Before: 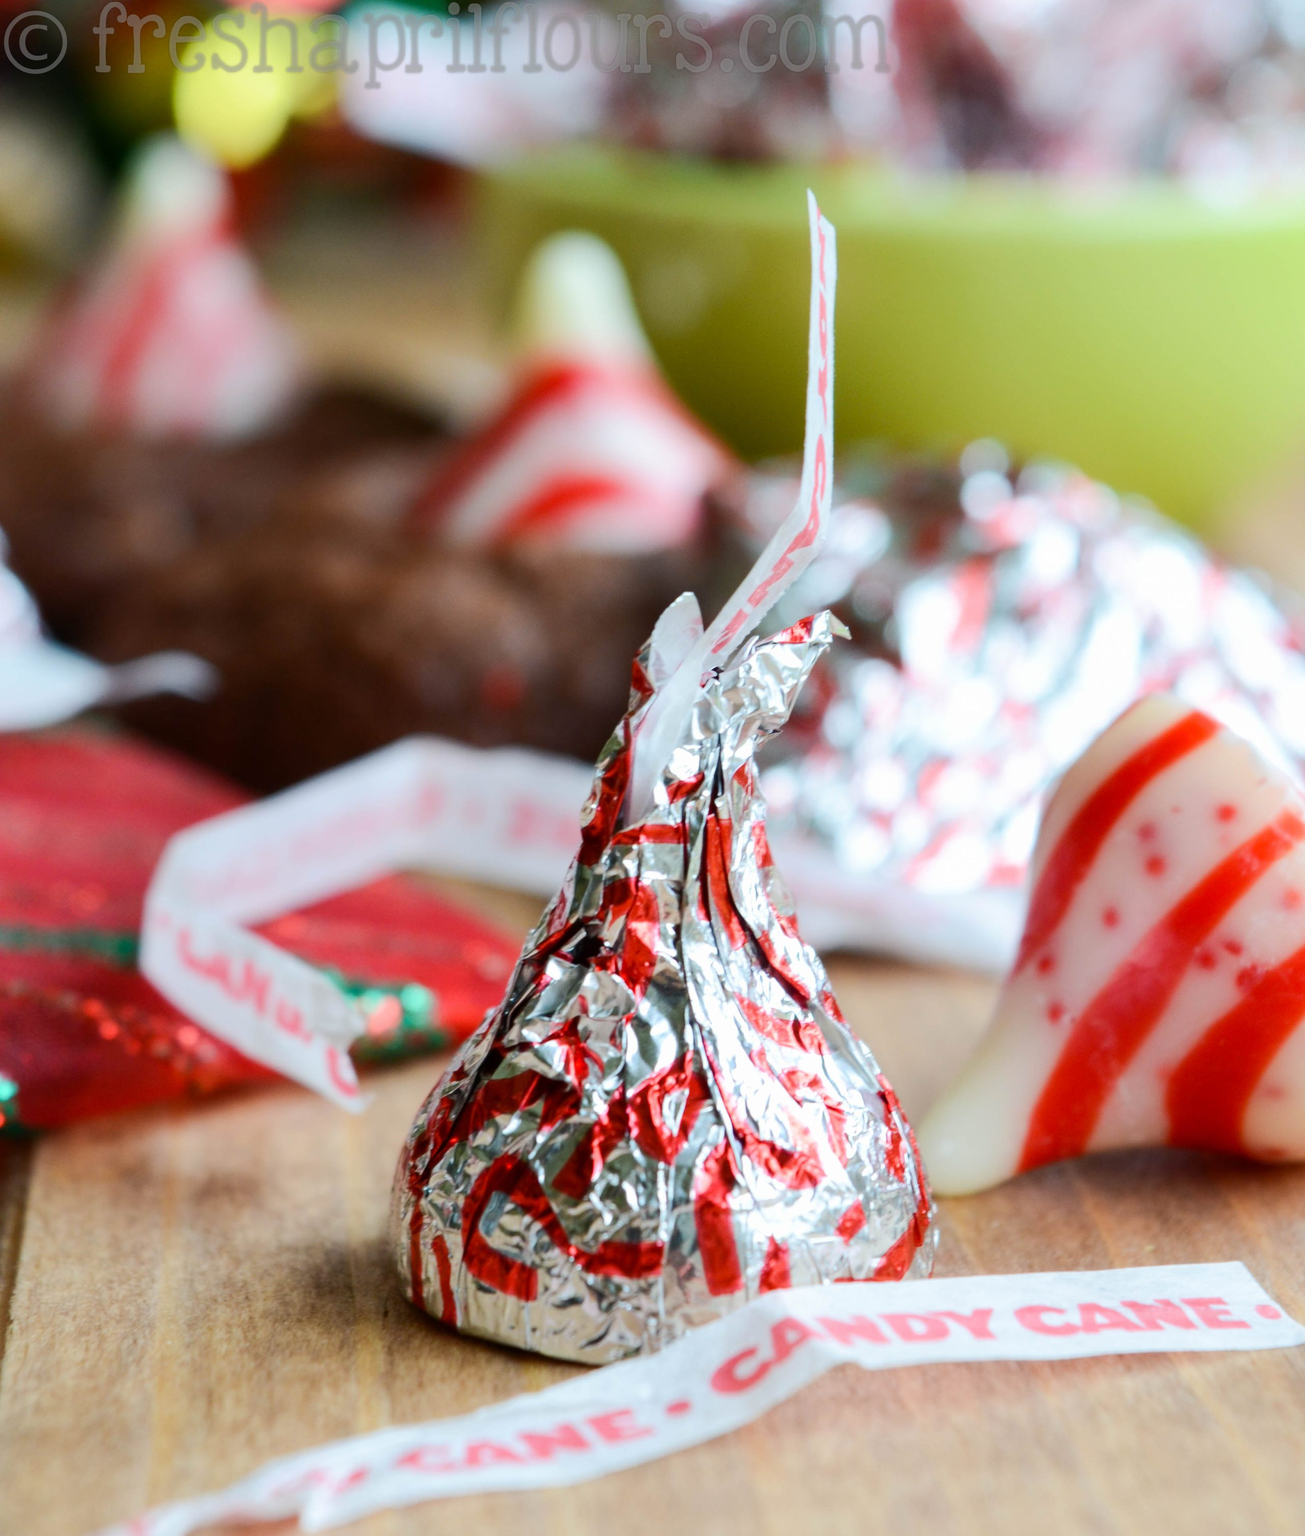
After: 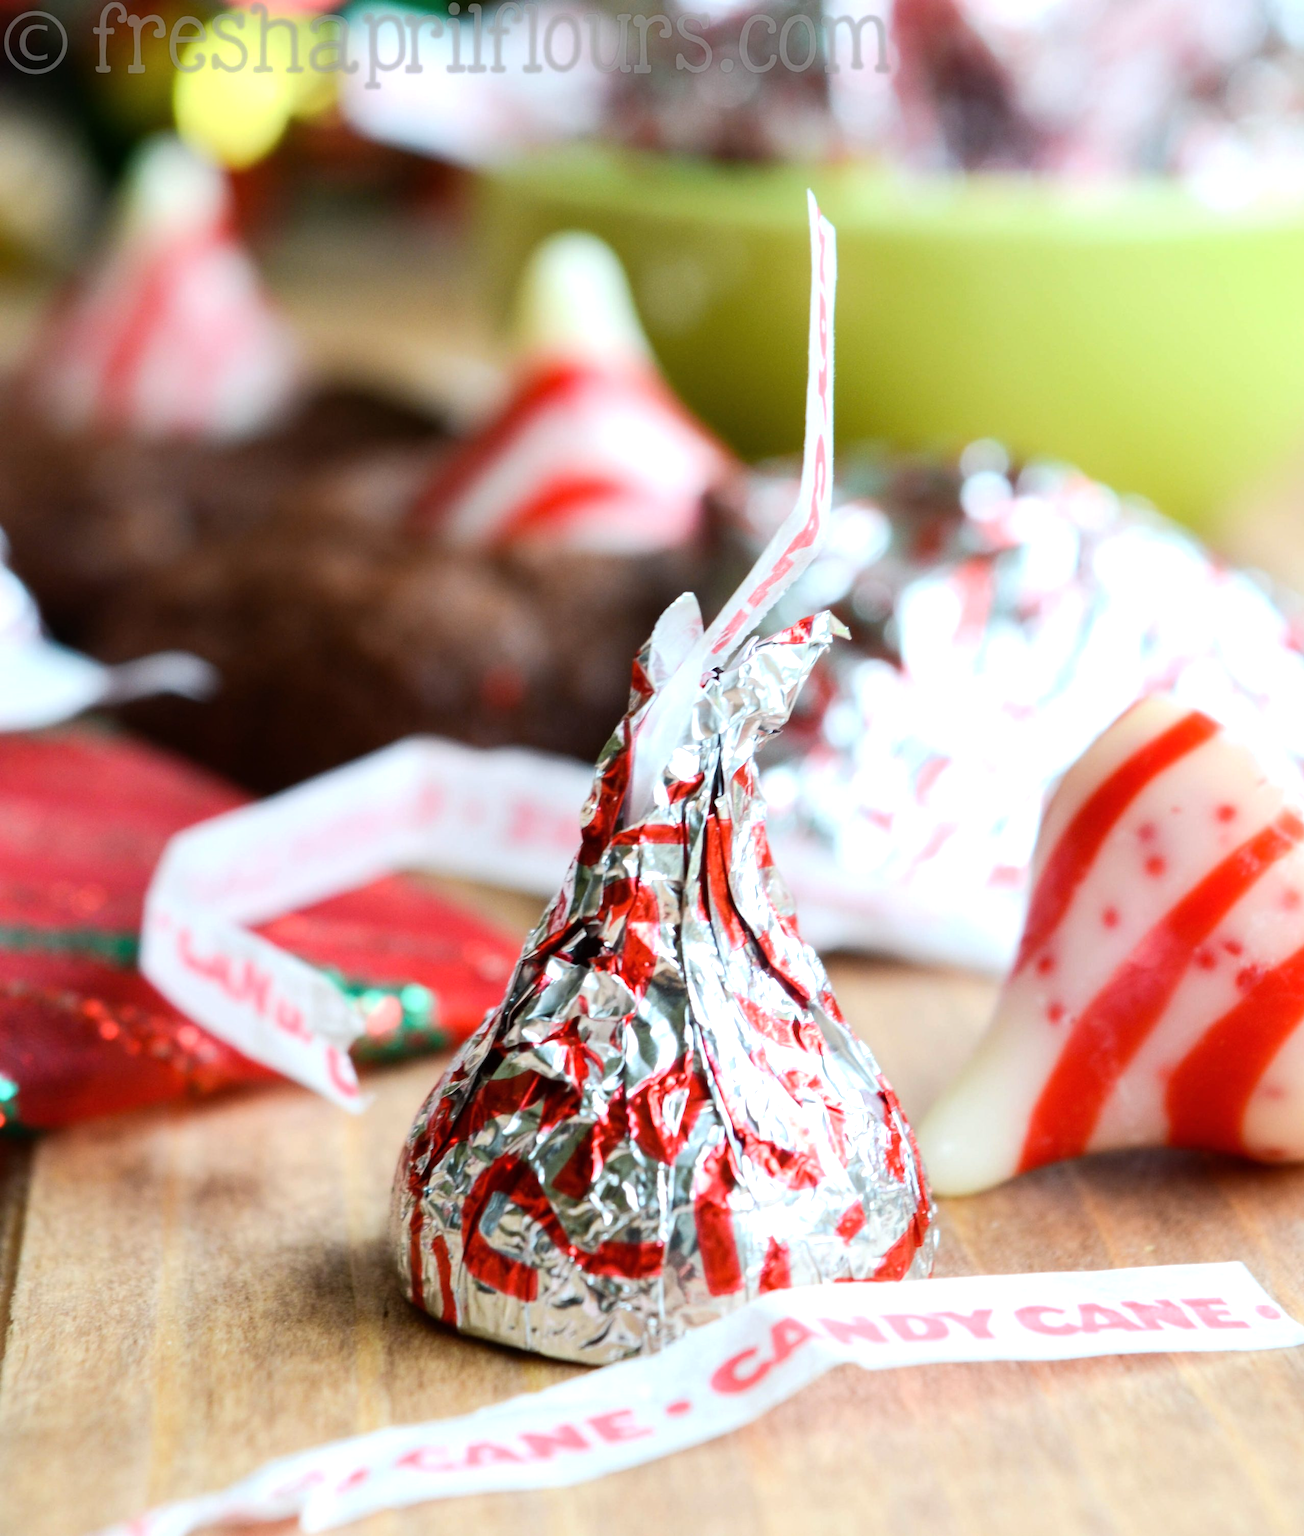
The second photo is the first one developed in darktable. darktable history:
tone equalizer: -8 EV -0.423 EV, -7 EV -0.388 EV, -6 EV -0.37 EV, -5 EV -0.252 EV, -3 EV 0.221 EV, -2 EV 0.34 EV, -1 EV 0.411 EV, +0 EV 0.439 EV
color correction: highlights b* -0.022, saturation 0.979
